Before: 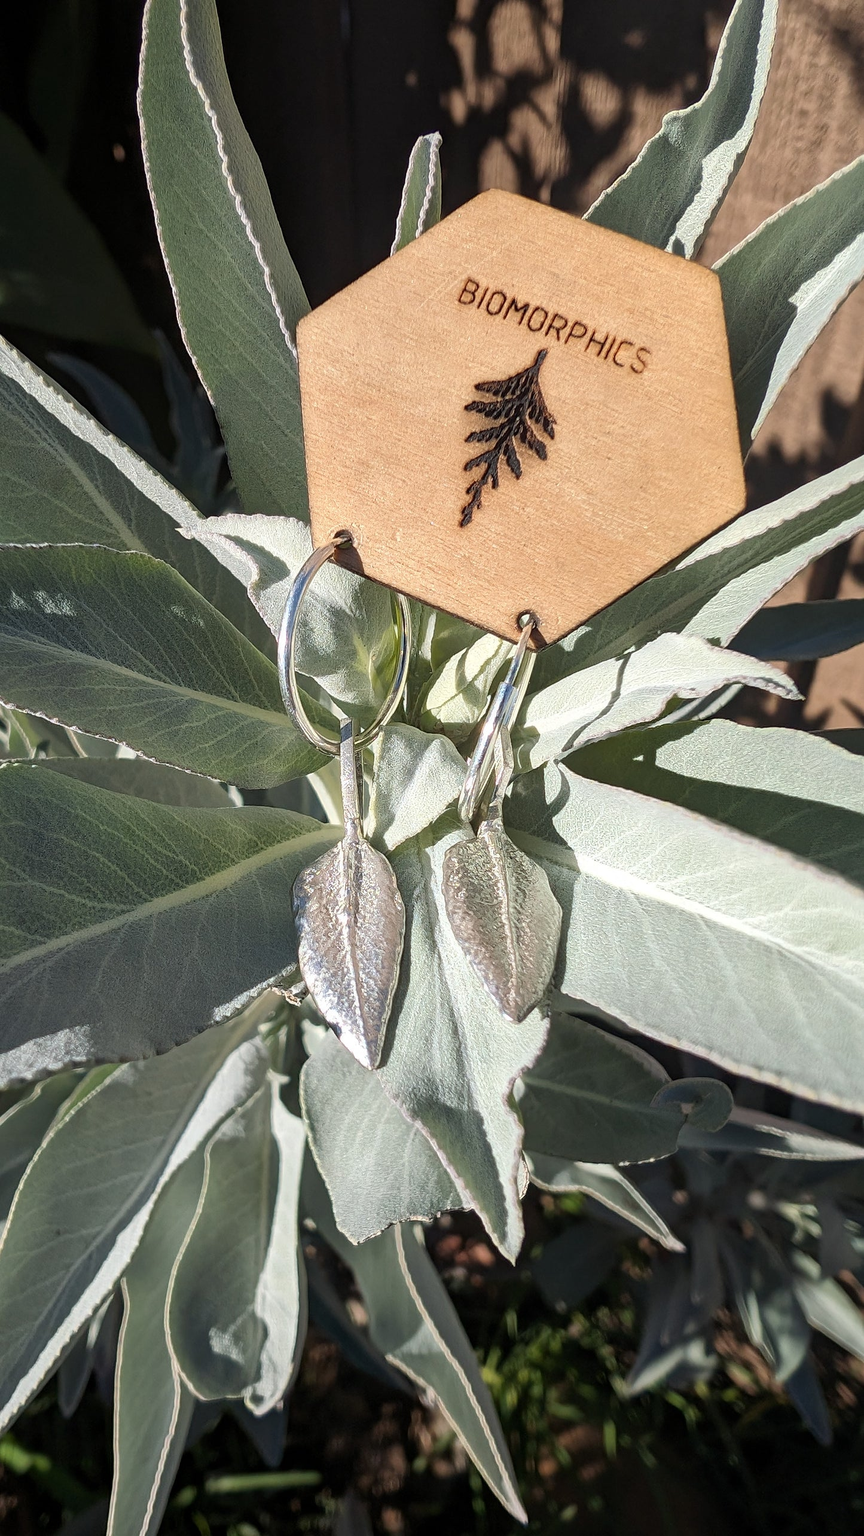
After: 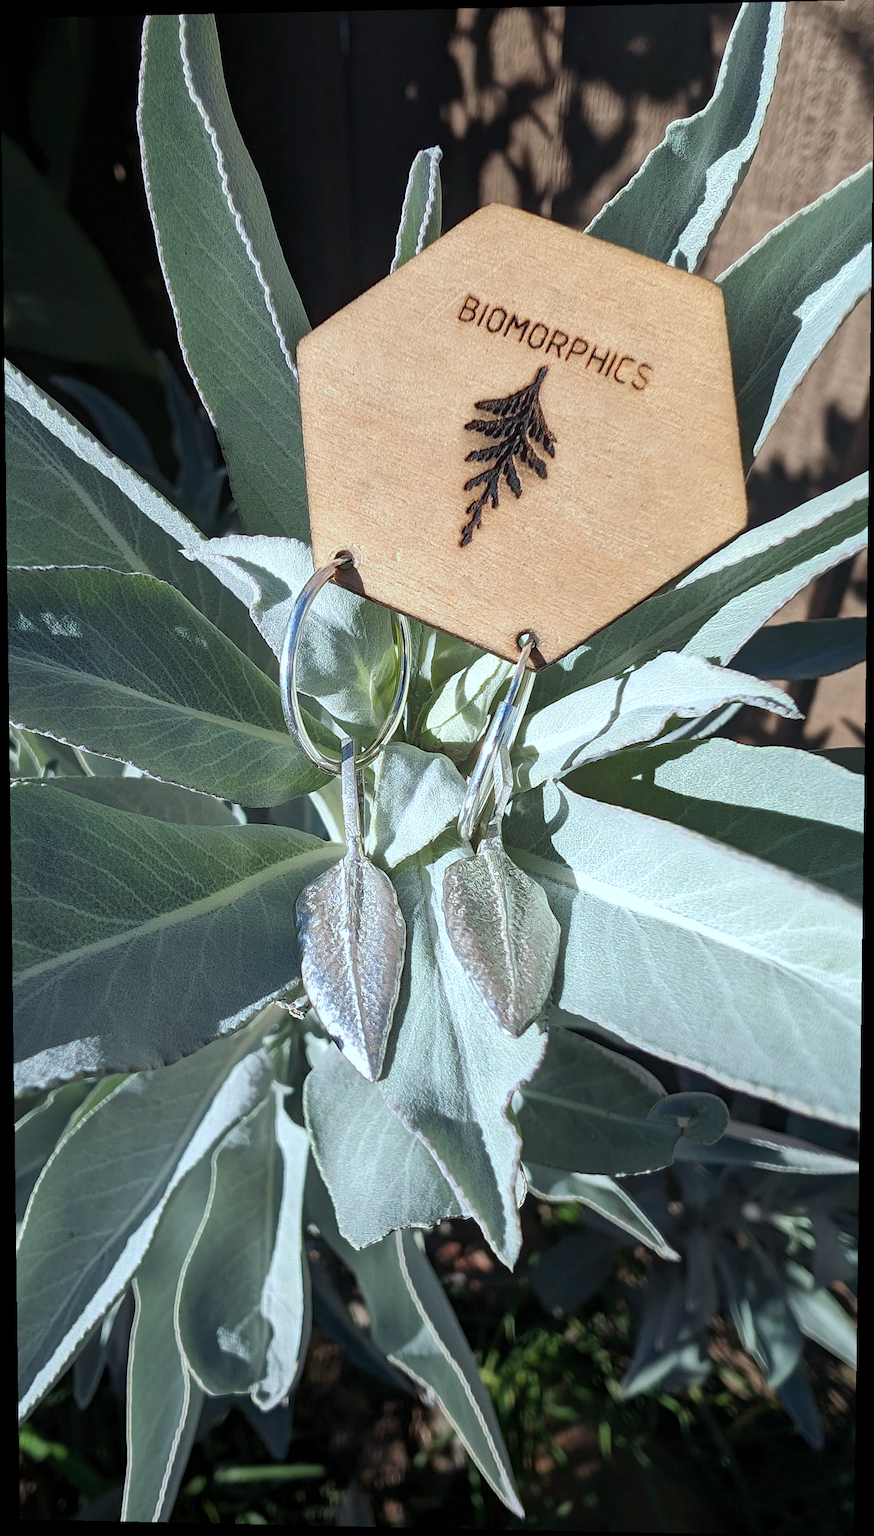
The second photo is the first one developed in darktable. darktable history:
rotate and perspective: lens shift (vertical) 0.048, lens shift (horizontal) -0.024, automatic cropping off
color calibration: illuminant F (fluorescent), F source F9 (Cool White Deluxe 4150 K) – high CRI, x 0.374, y 0.373, temperature 4158.34 K
